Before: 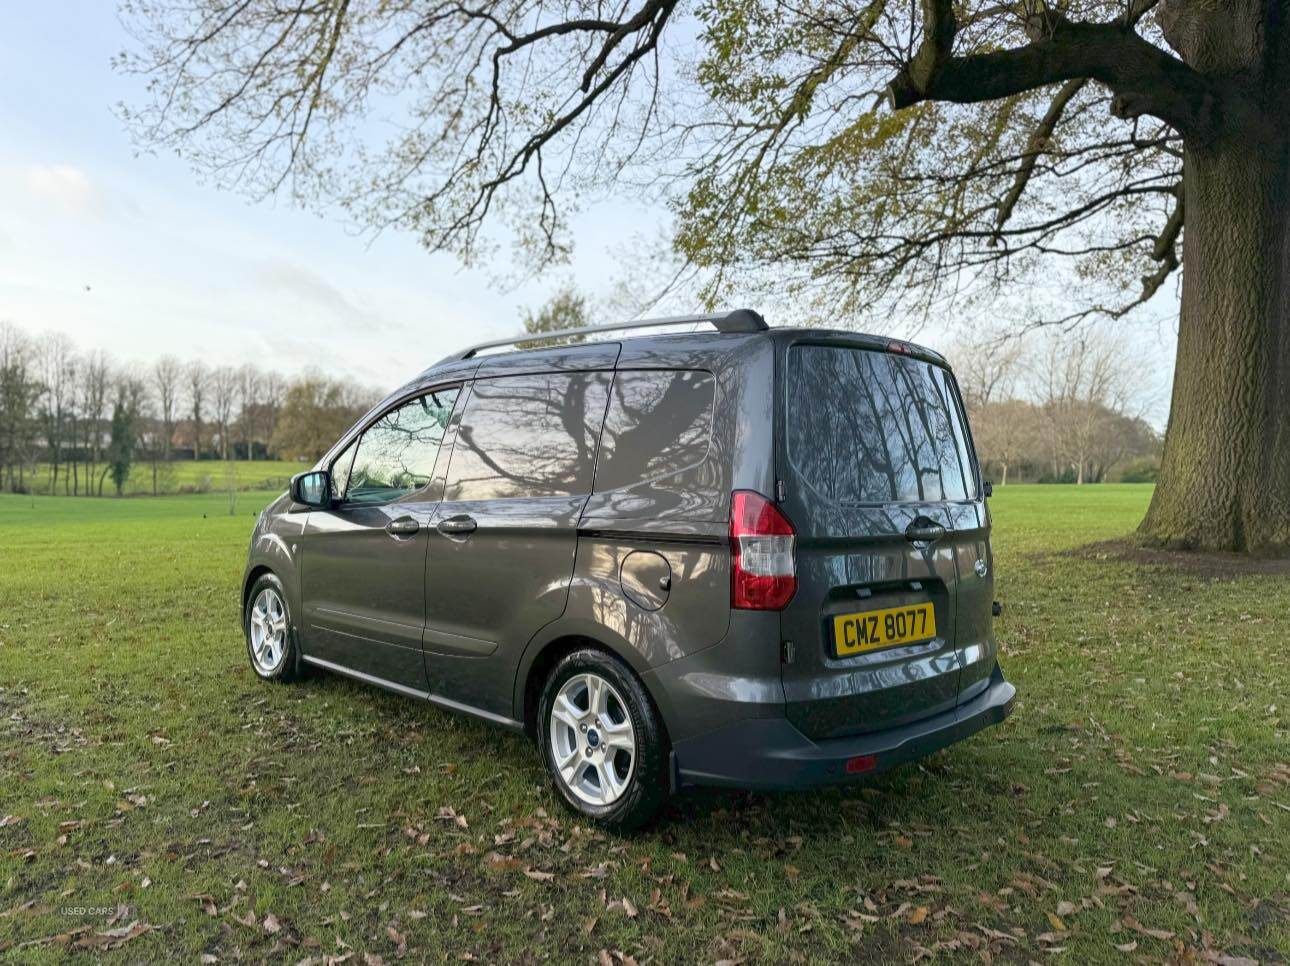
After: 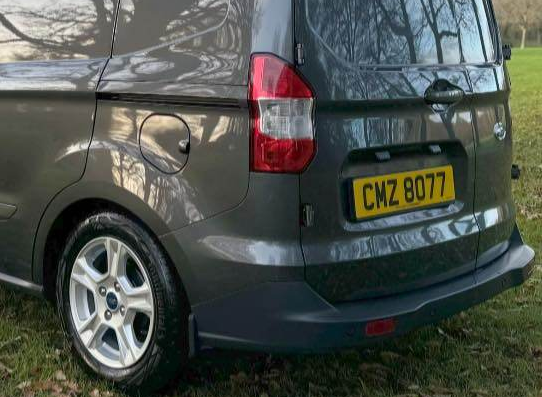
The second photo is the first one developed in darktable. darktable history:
crop: left 37.295%, top 45.271%, right 20.631%, bottom 13.602%
